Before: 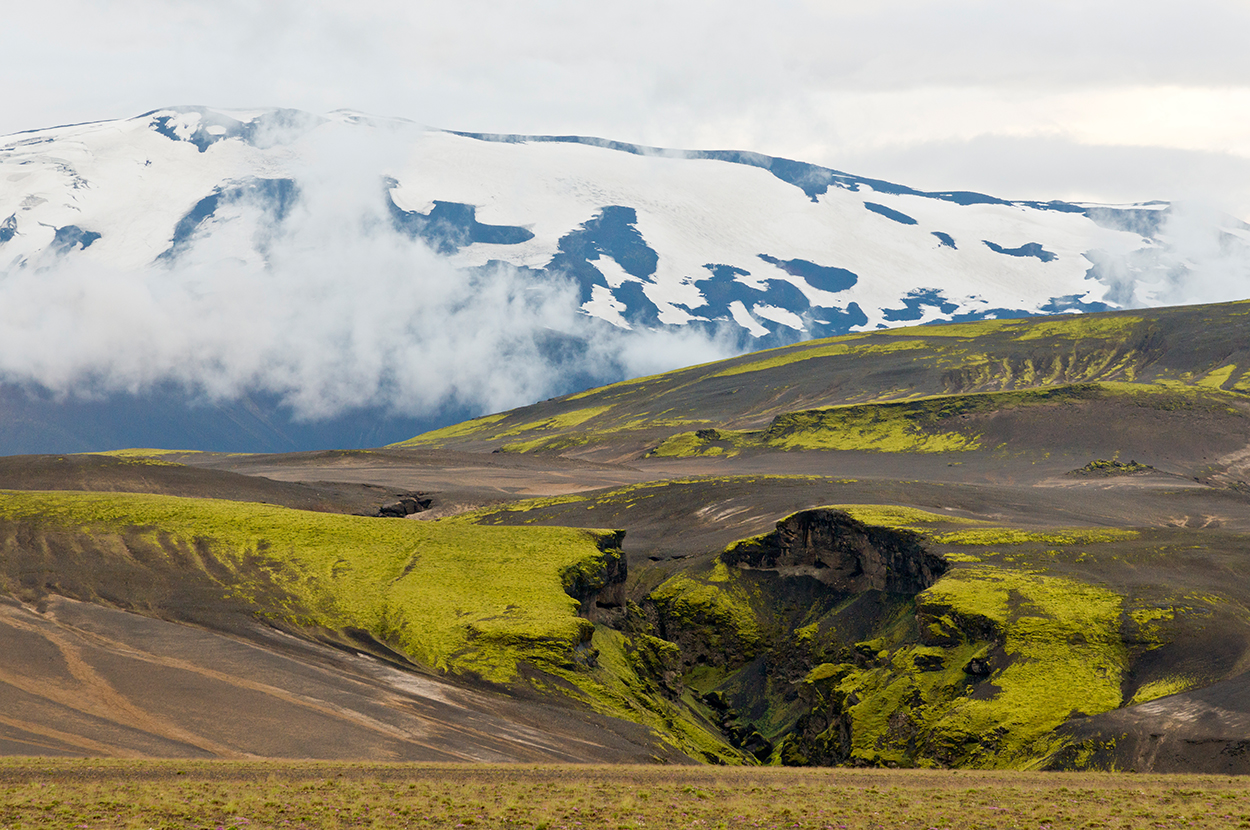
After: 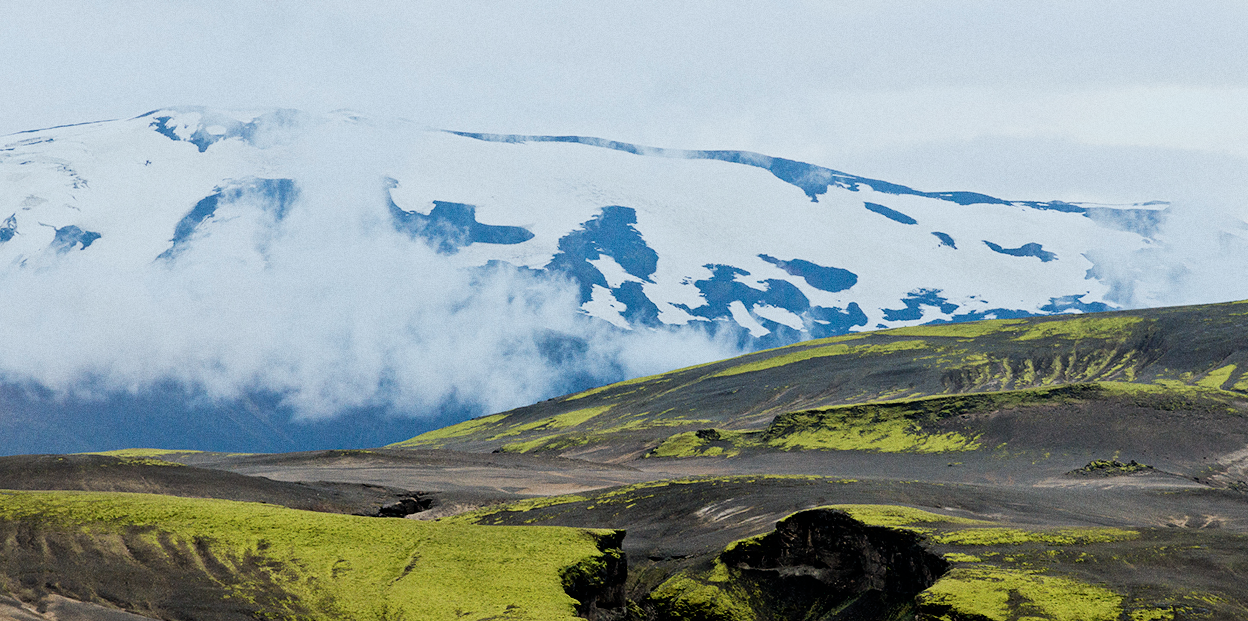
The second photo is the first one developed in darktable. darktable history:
color calibration: illuminant F (fluorescent), F source F9 (Cool White Deluxe 4150 K) – high CRI, x 0.374, y 0.373, temperature 4158.34 K
crop: bottom 24.967%
grain: coarseness 0.47 ISO
filmic rgb: black relative exposure -5 EV, hardness 2.88, contrast 1.3, highlights saturation mix -30%
